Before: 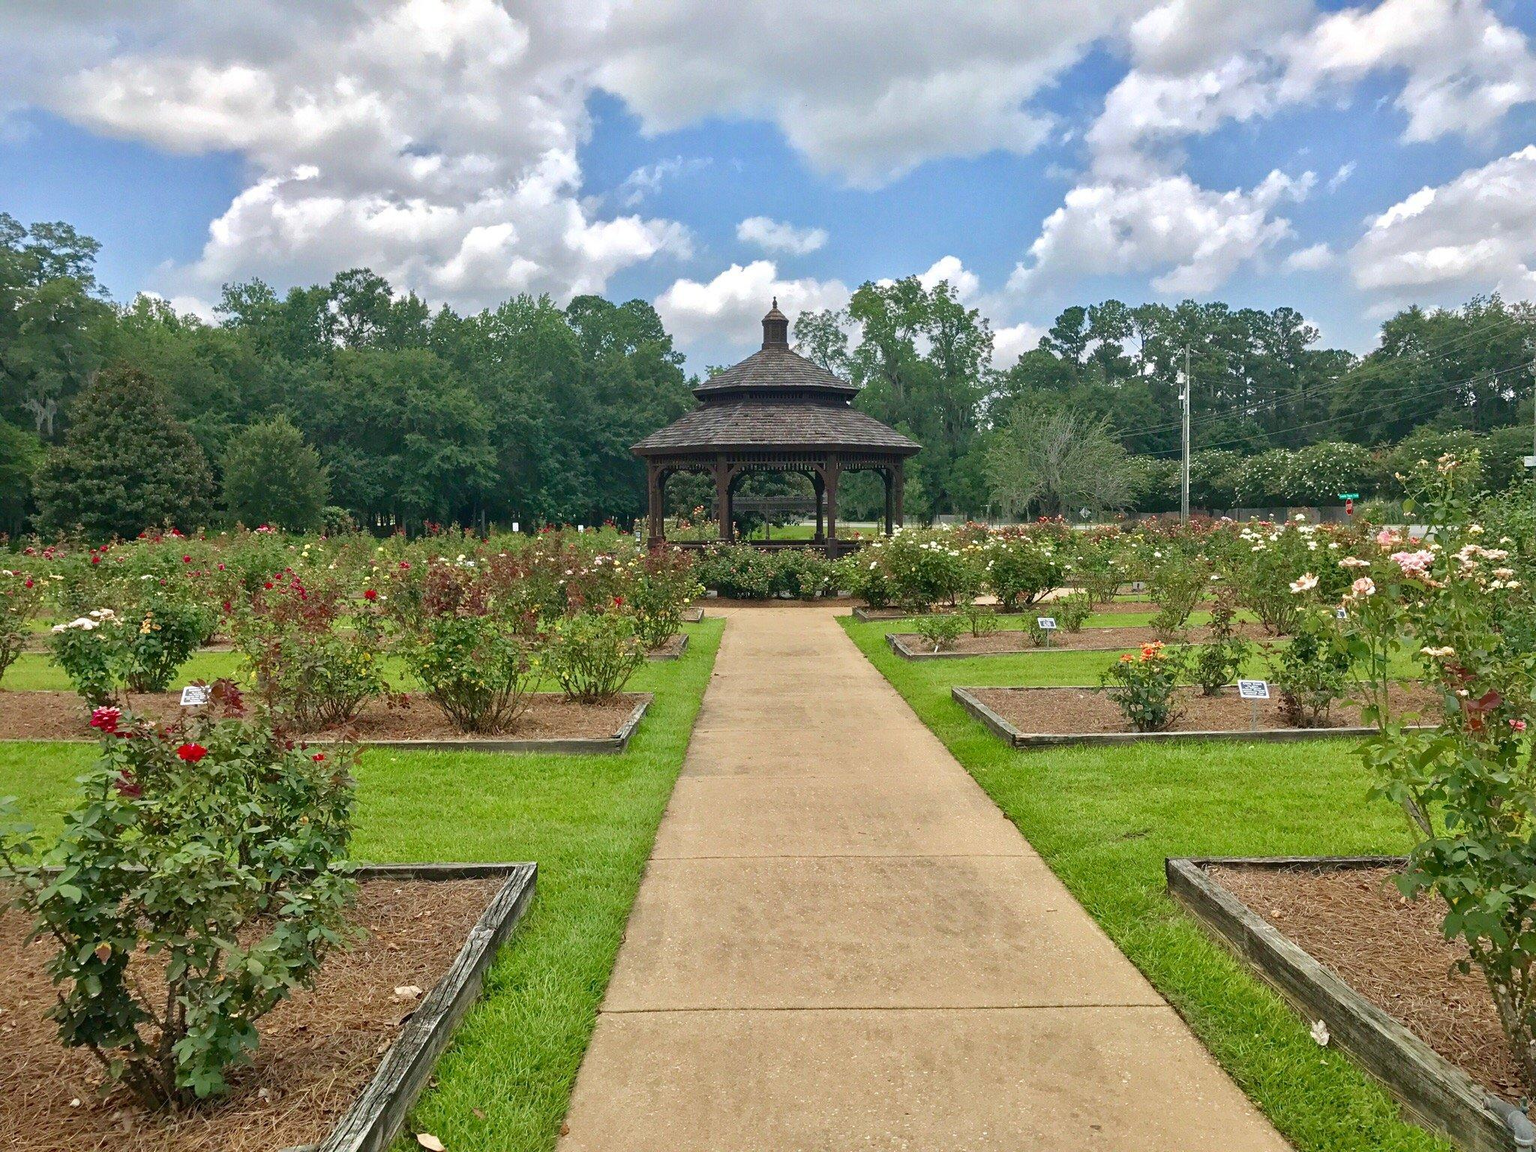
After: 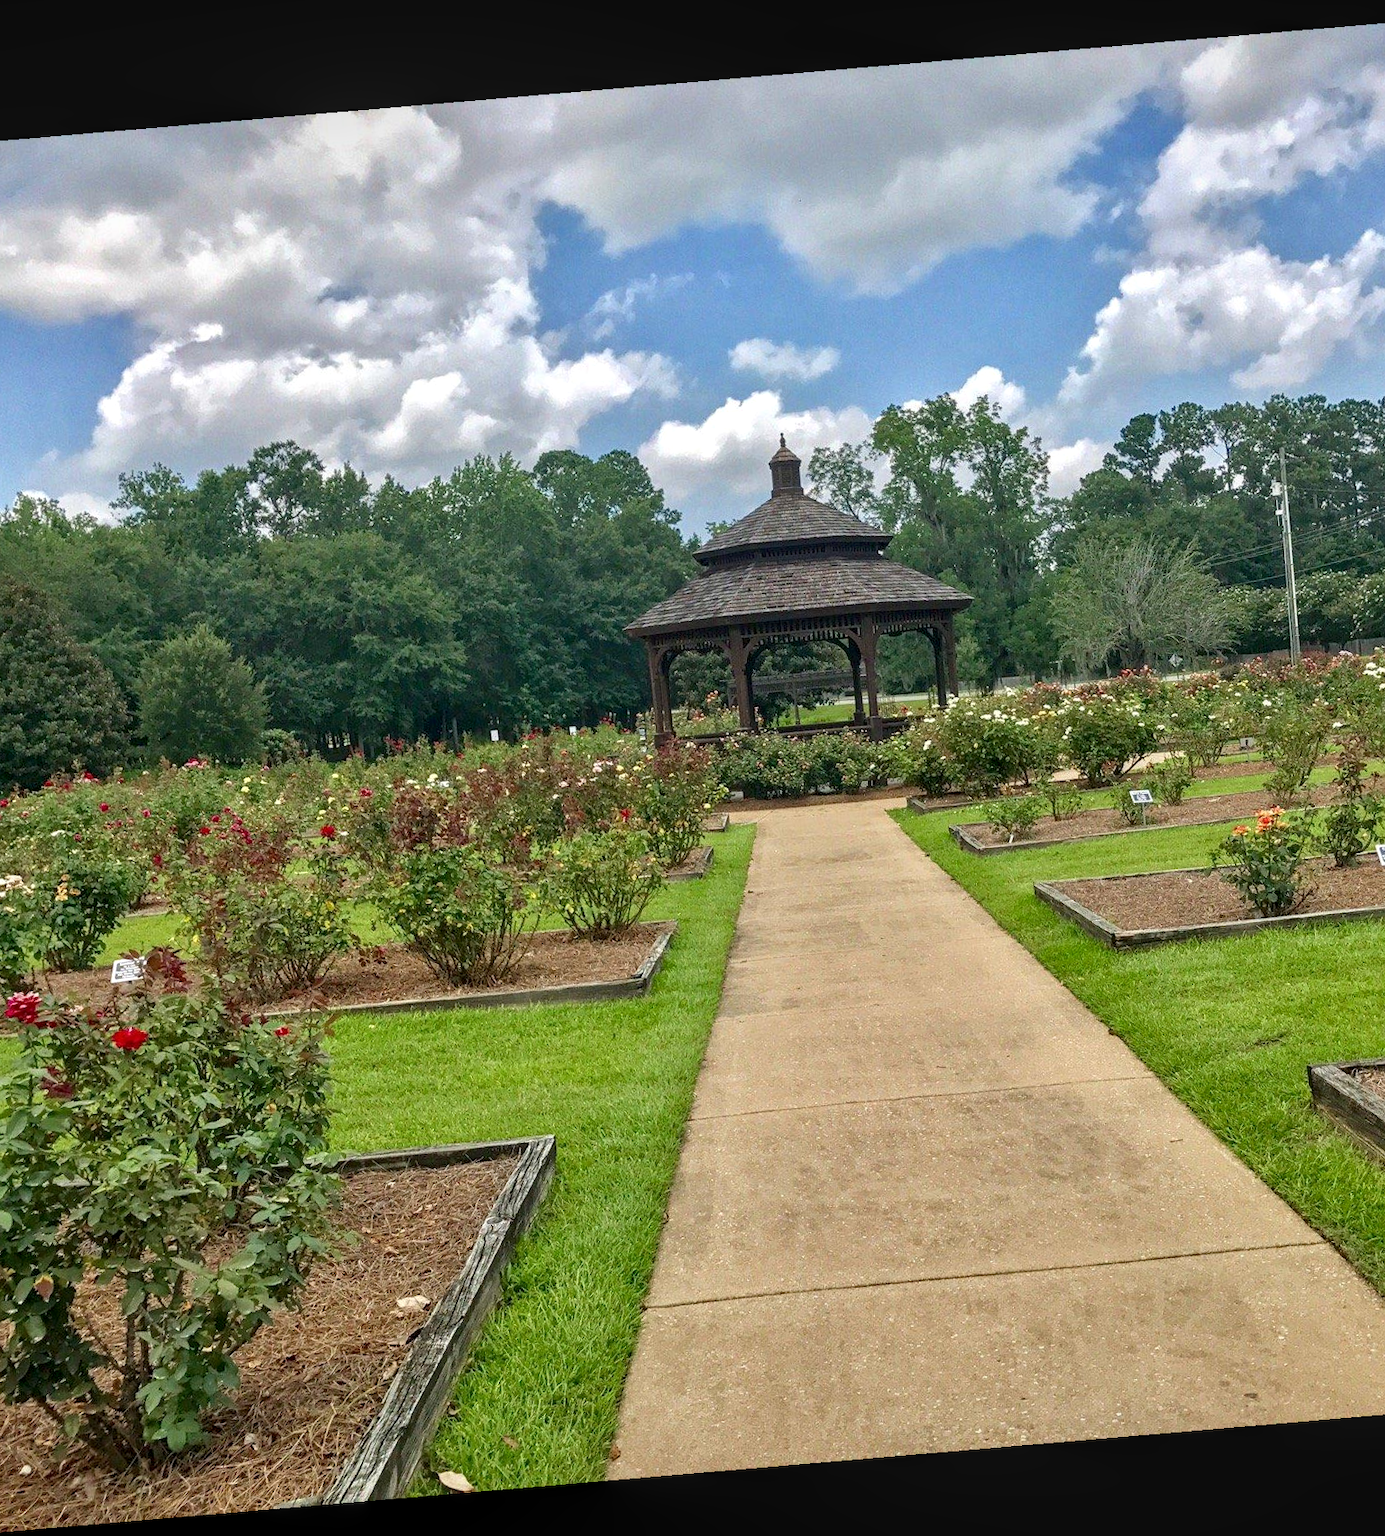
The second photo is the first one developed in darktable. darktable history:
rotate and perspective: rotation -4.86°, automatic cropping off
local contrast: on, module defaults
crop and rotate: left 9.061%, right 20.142%
